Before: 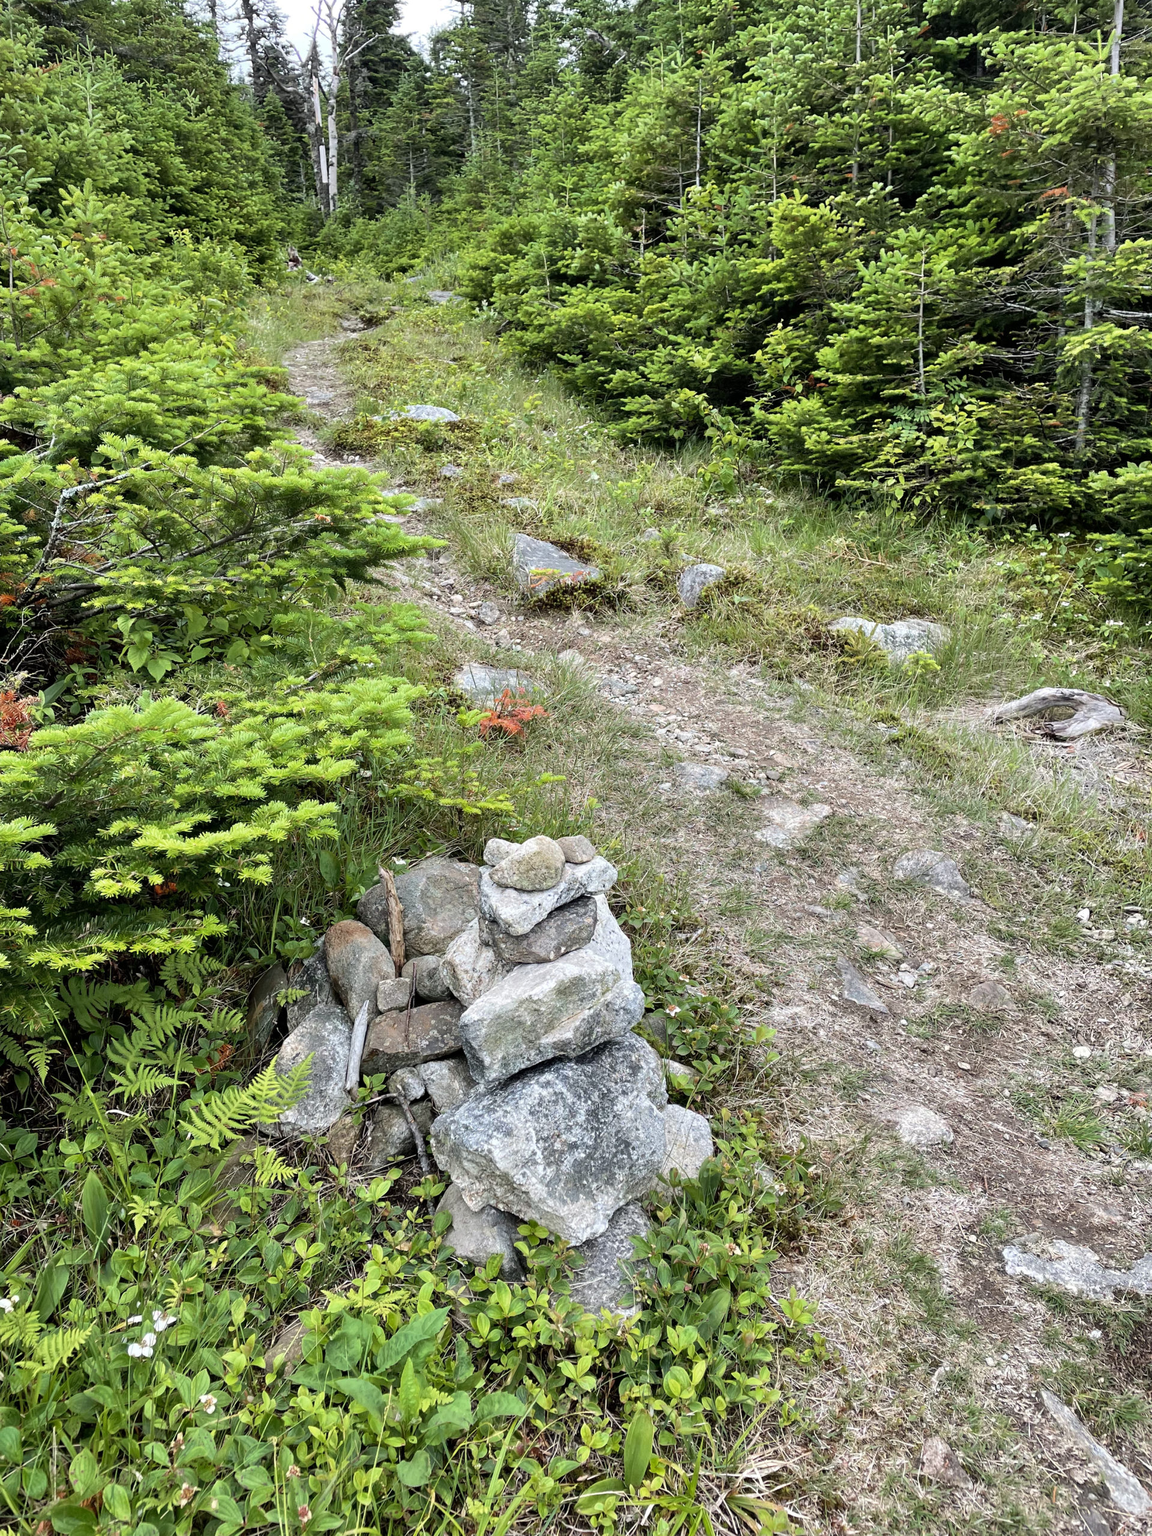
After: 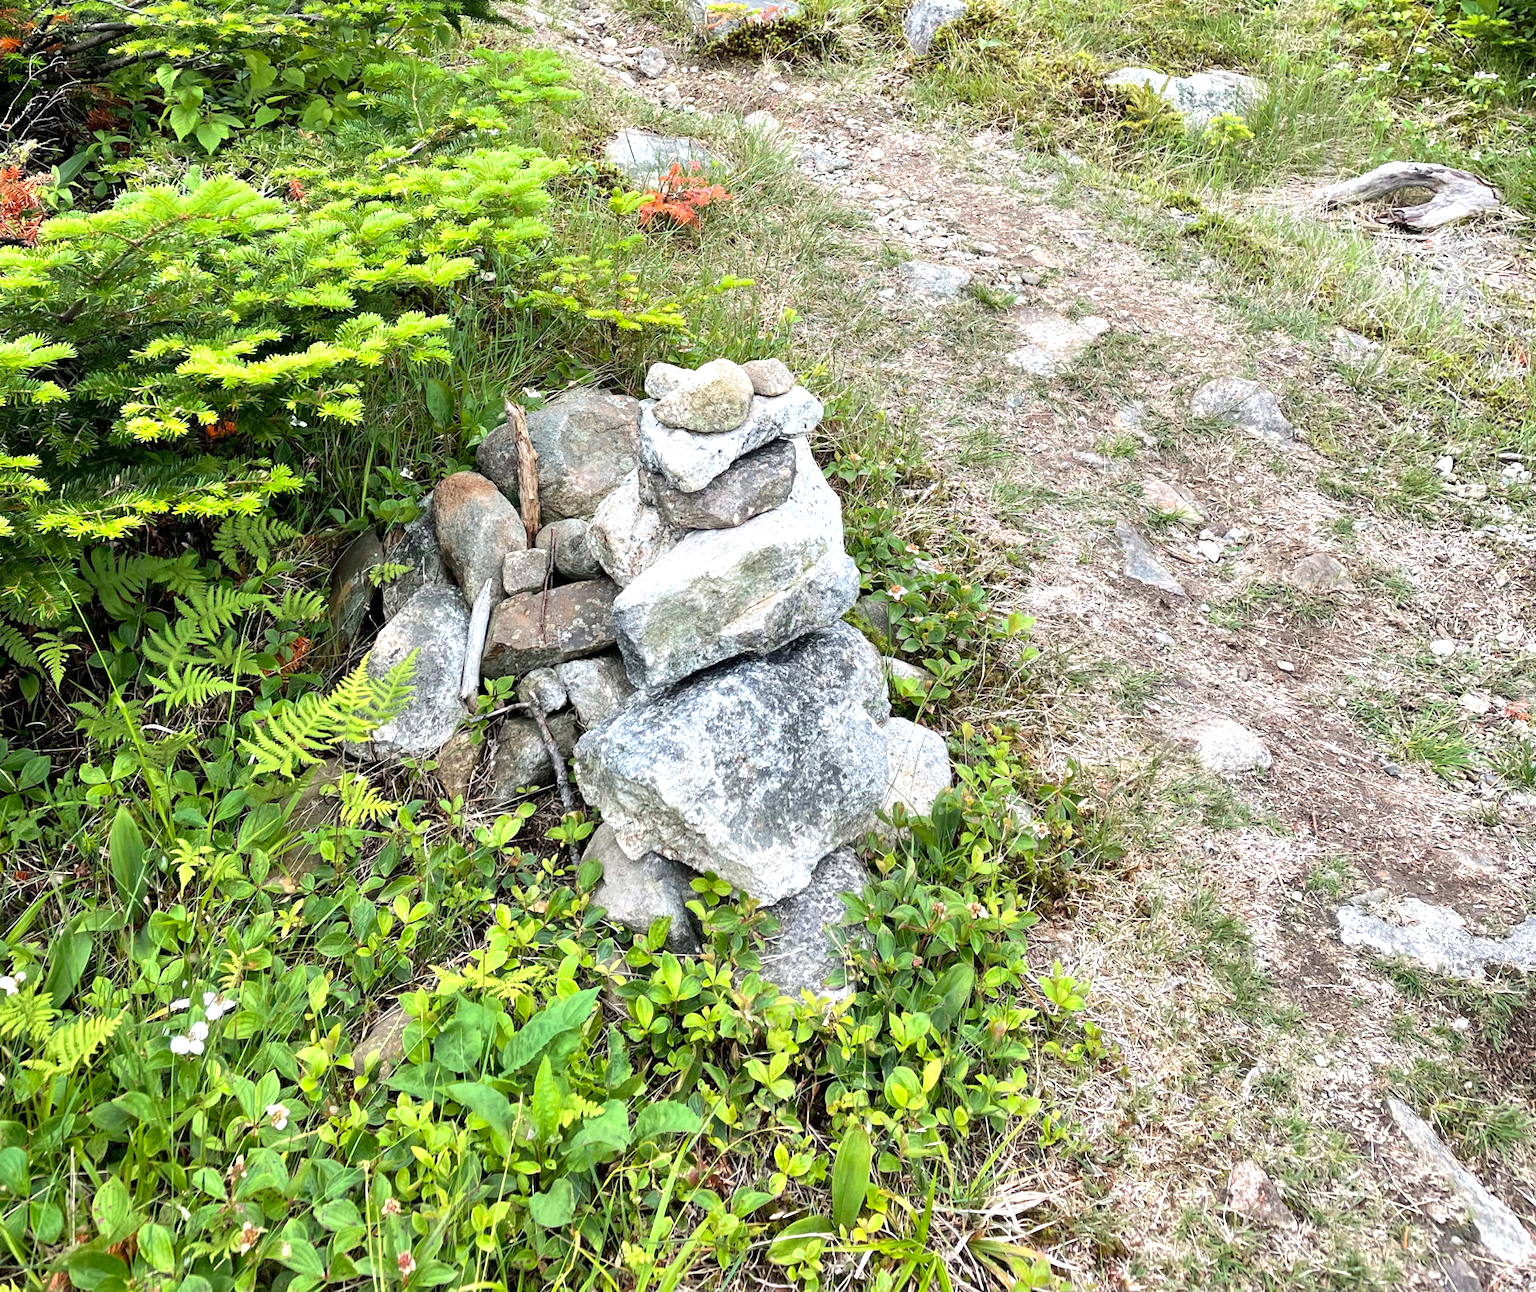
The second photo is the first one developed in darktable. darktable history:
crop and rotate: top 36.884%
tone equalizer: mask exposure compensation -0.515 EV
exposure: exposure 0.565 EV, compensate highlight preservation false
